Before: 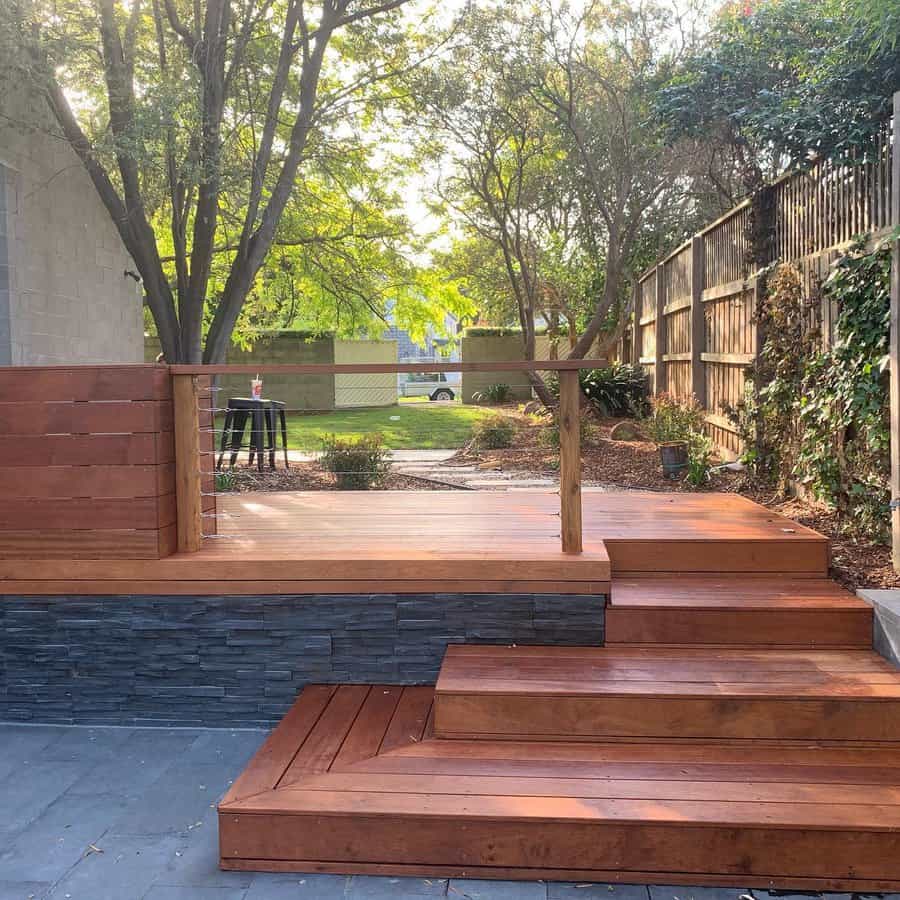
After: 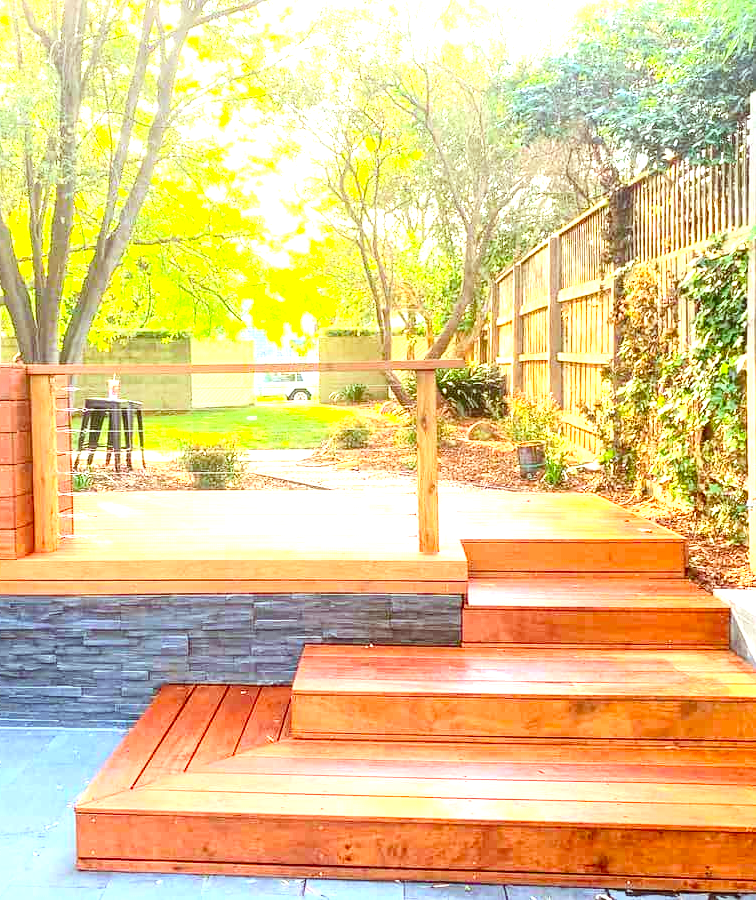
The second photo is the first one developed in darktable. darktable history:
crop: left 15.998%
exposure: black level correction 0, exposure 1.903 EV, compensate highlight preservation false
local contrast: on, module defaults
color correction: highlights a* -5.39, highlights b* 9.8, shadows a* 9.47, shadows b* 24.42
color balance rgb: power › hue 62.53°, linear chroma grading › global chroma 14.961%, perceptual saturation grading › global saturation 20%, perceptual saturation grading › highlights -25.651%, perceptual saturation grading › shadows 25.306%
contrast brightness saturation: contrast 0.203, brightness 0.166, saturation 0.224
